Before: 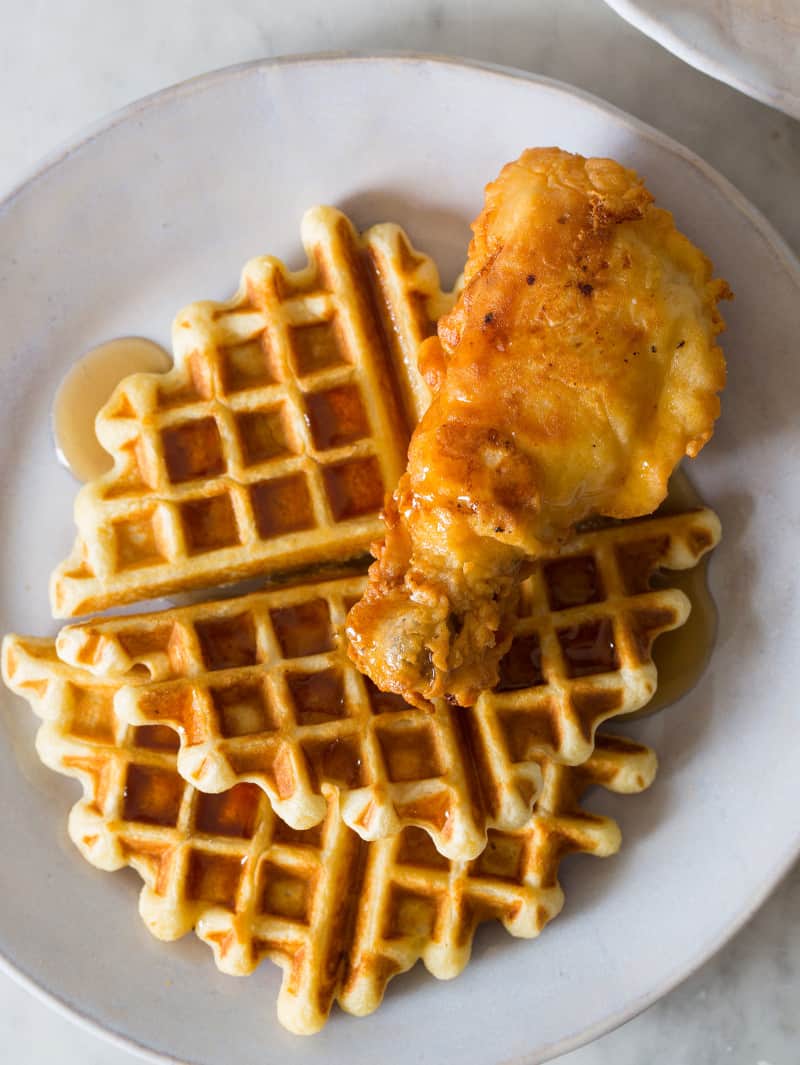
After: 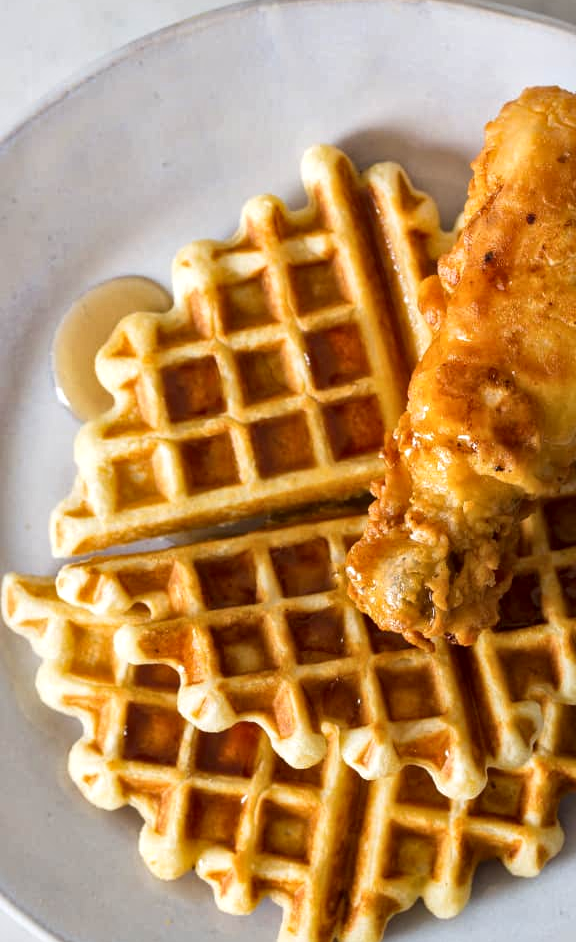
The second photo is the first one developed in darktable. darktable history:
local contrast: mode bilateral grid, contrast 20, coarseness 21, detail 150%, midtone range 0.2
tone equalizer: mask exposure compensation -0.494 EV
crop: top 5.774%, right 27.896%, bottom 5.763%
